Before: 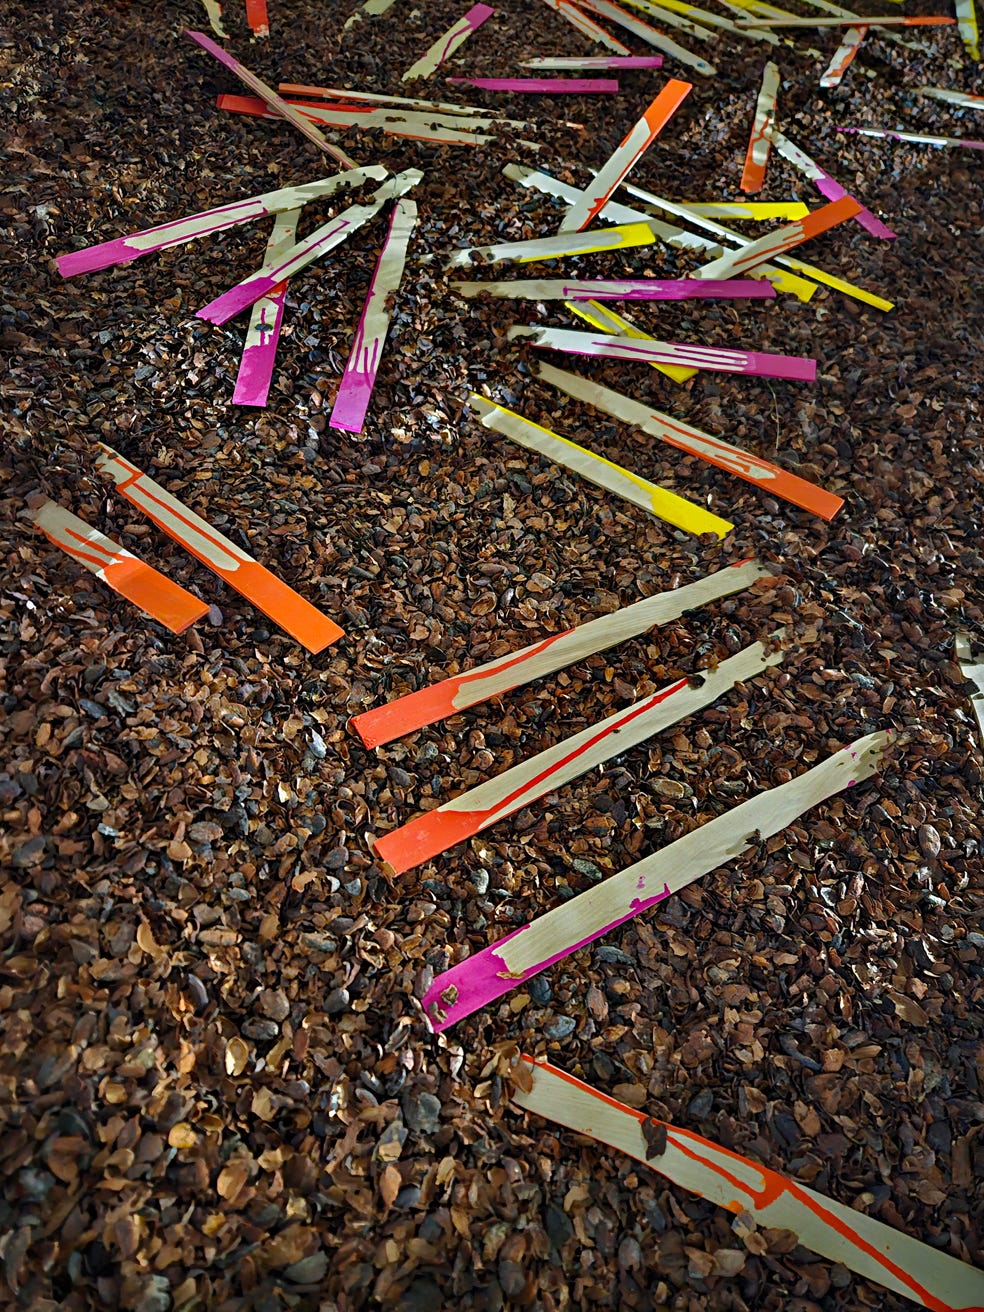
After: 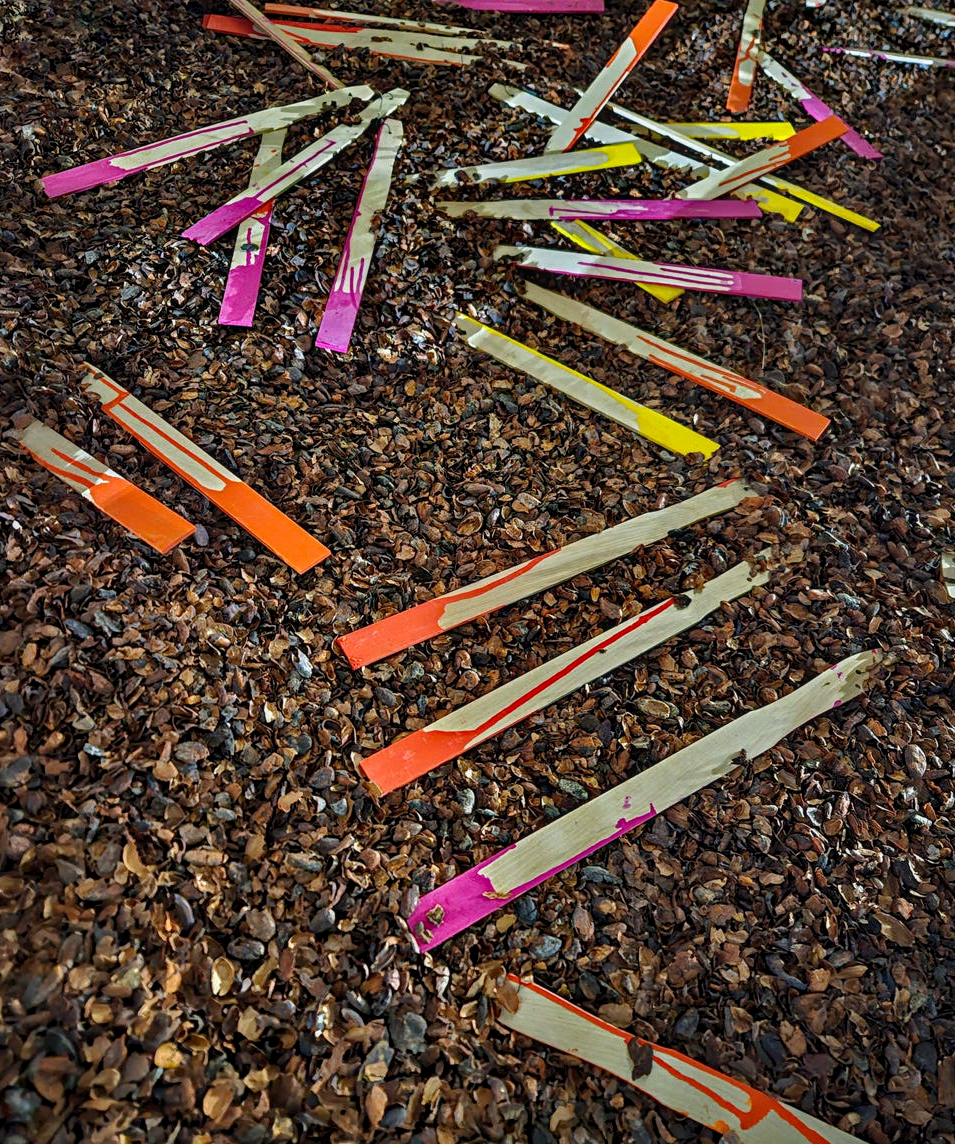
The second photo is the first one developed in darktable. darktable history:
crop: left 1.507%, top 6.147%, right 1.379%, bottom 6.637%
local contrast: on, module defaults
